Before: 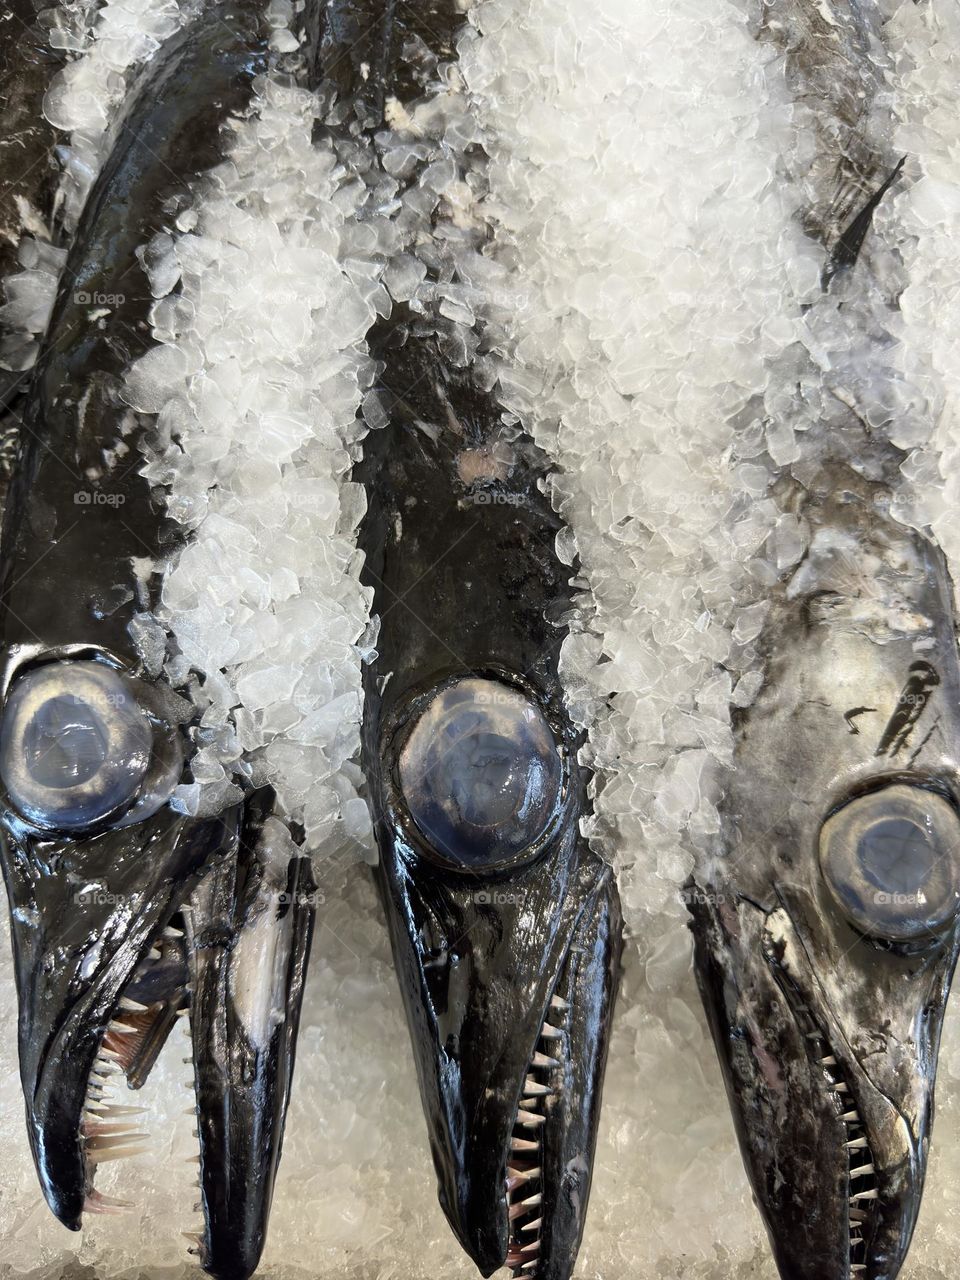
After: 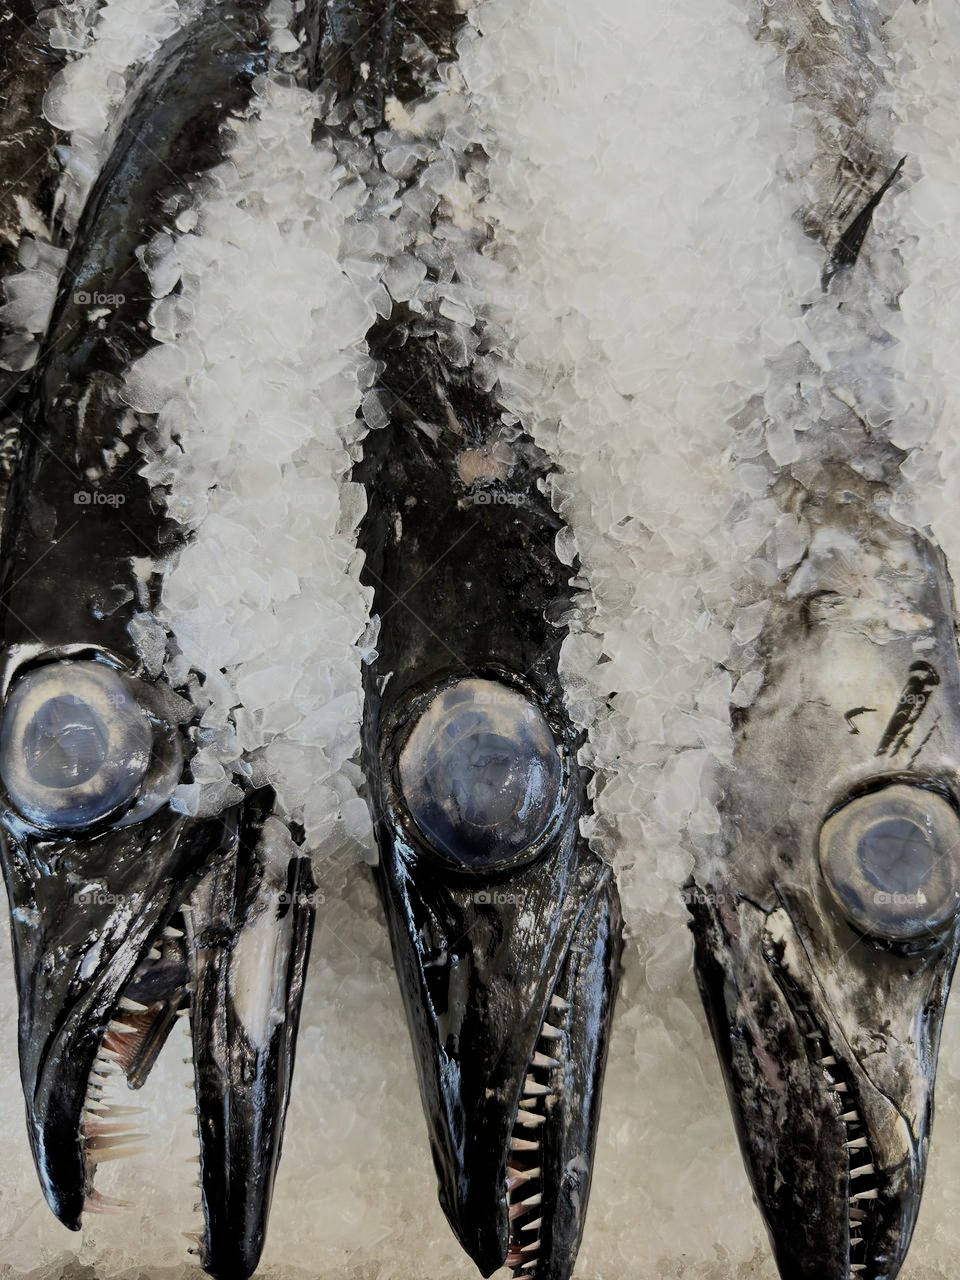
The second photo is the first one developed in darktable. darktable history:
filmic rgb: black relative exposure -7.2 EV, white relative exposure 5.37 EV, hardness 3.02
